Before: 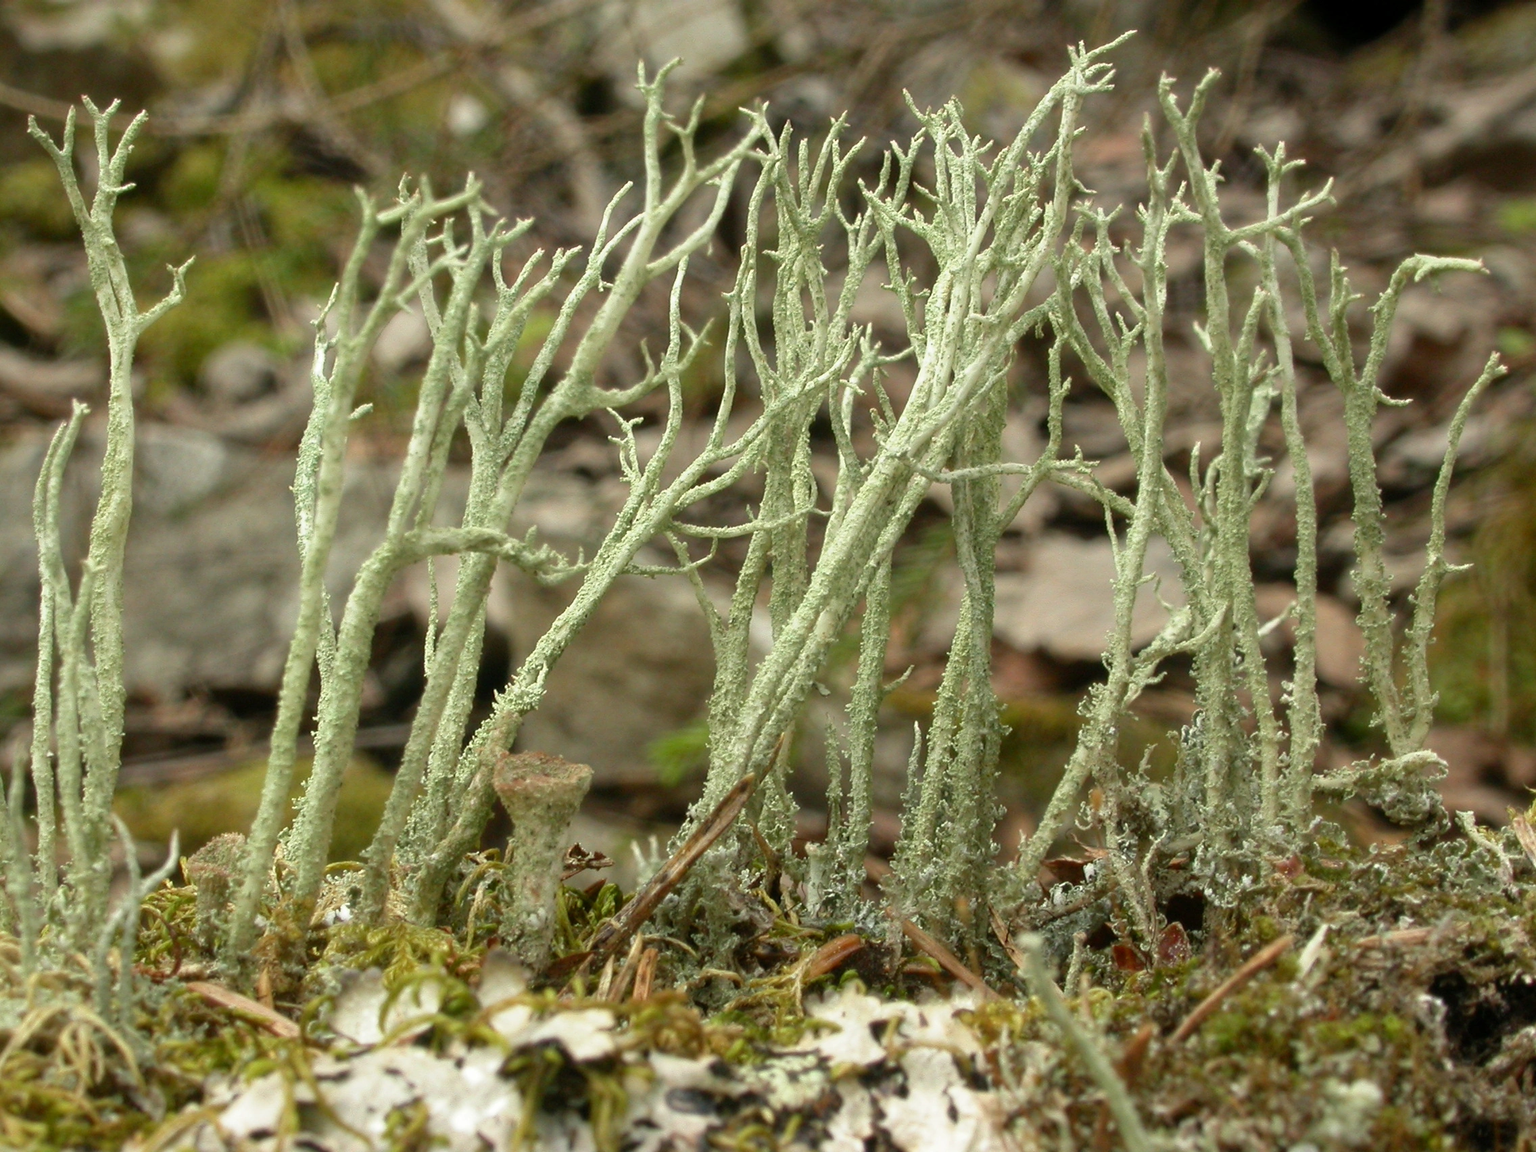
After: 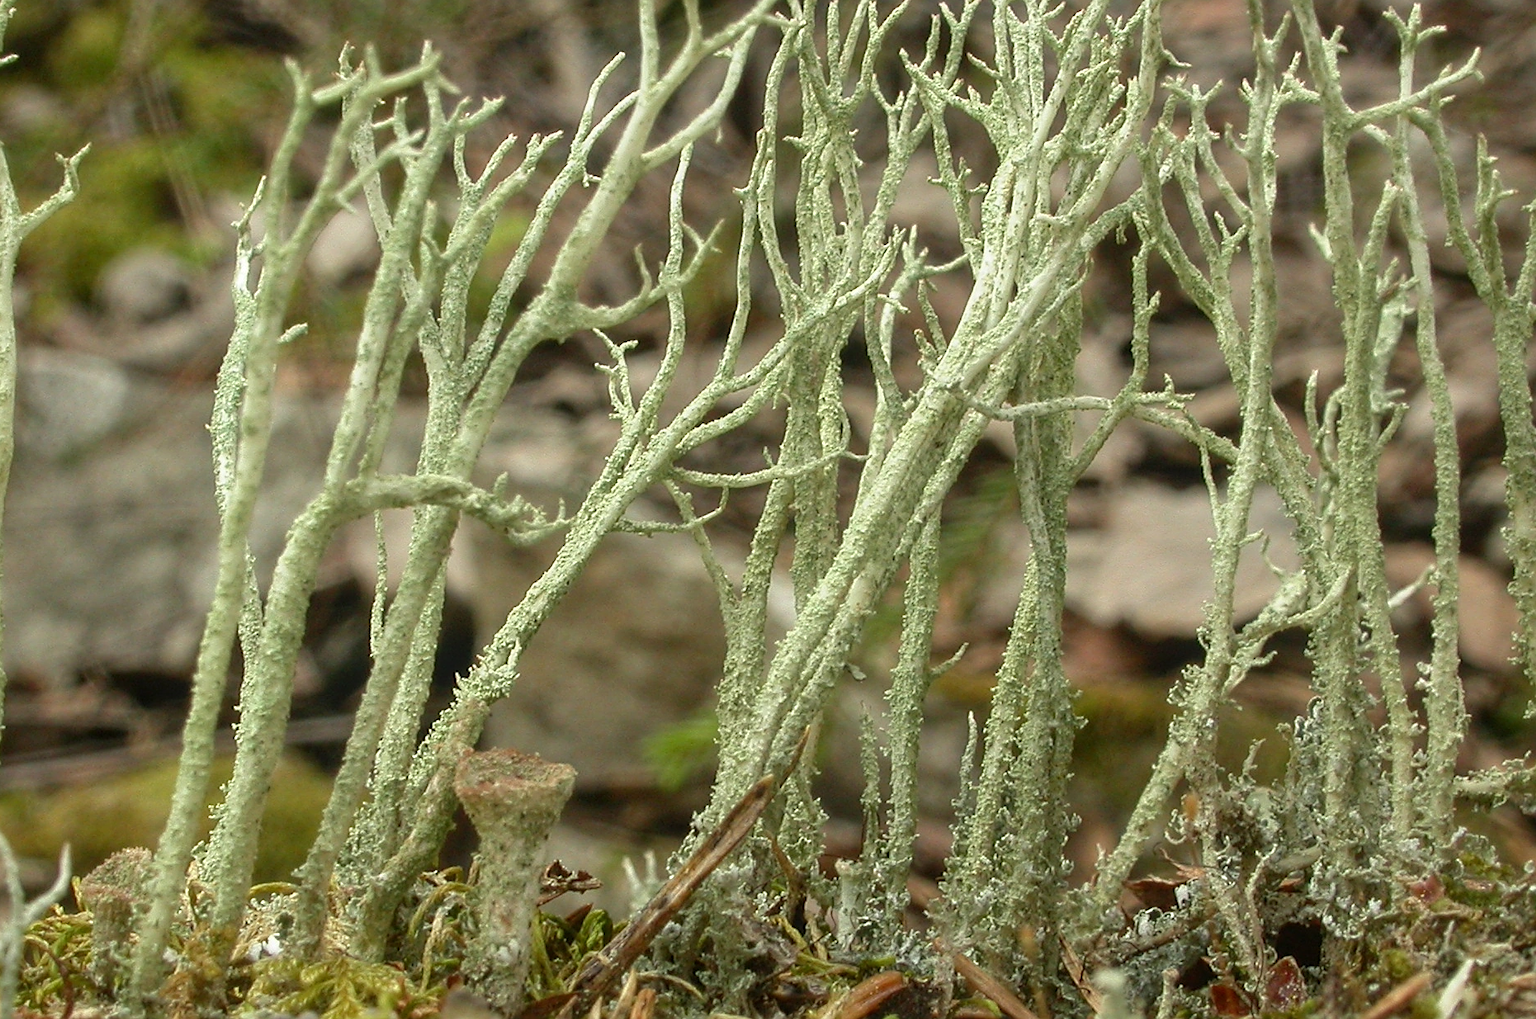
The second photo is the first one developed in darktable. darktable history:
local contrast: detail 110%
sharpen: on, module defaults
crop: left 7.922%, top 12.066%, right 10.161%, bottom 15.415%
